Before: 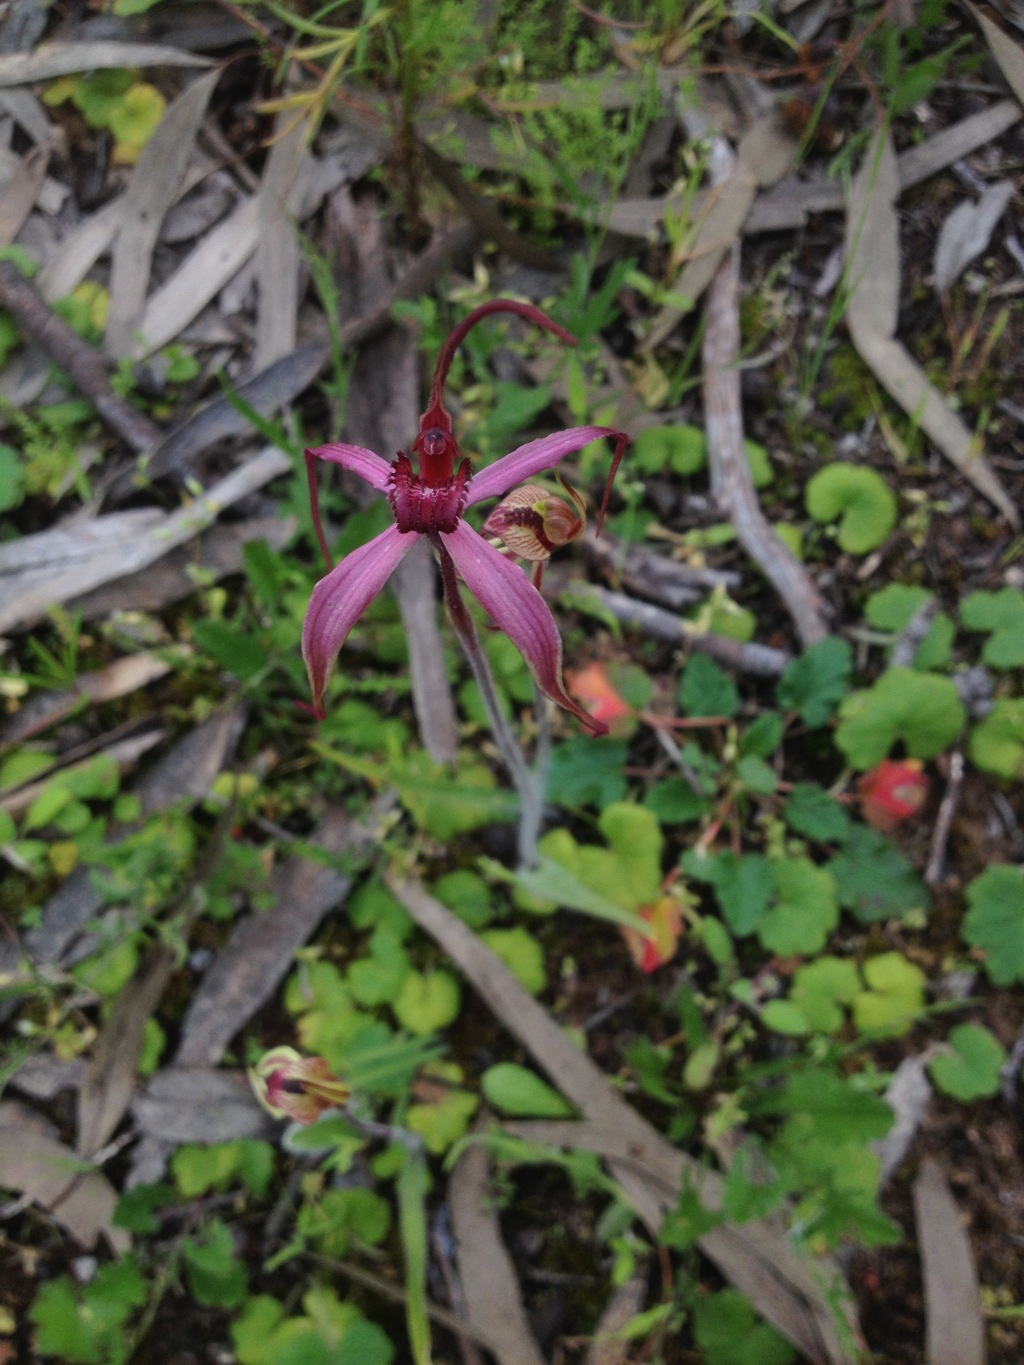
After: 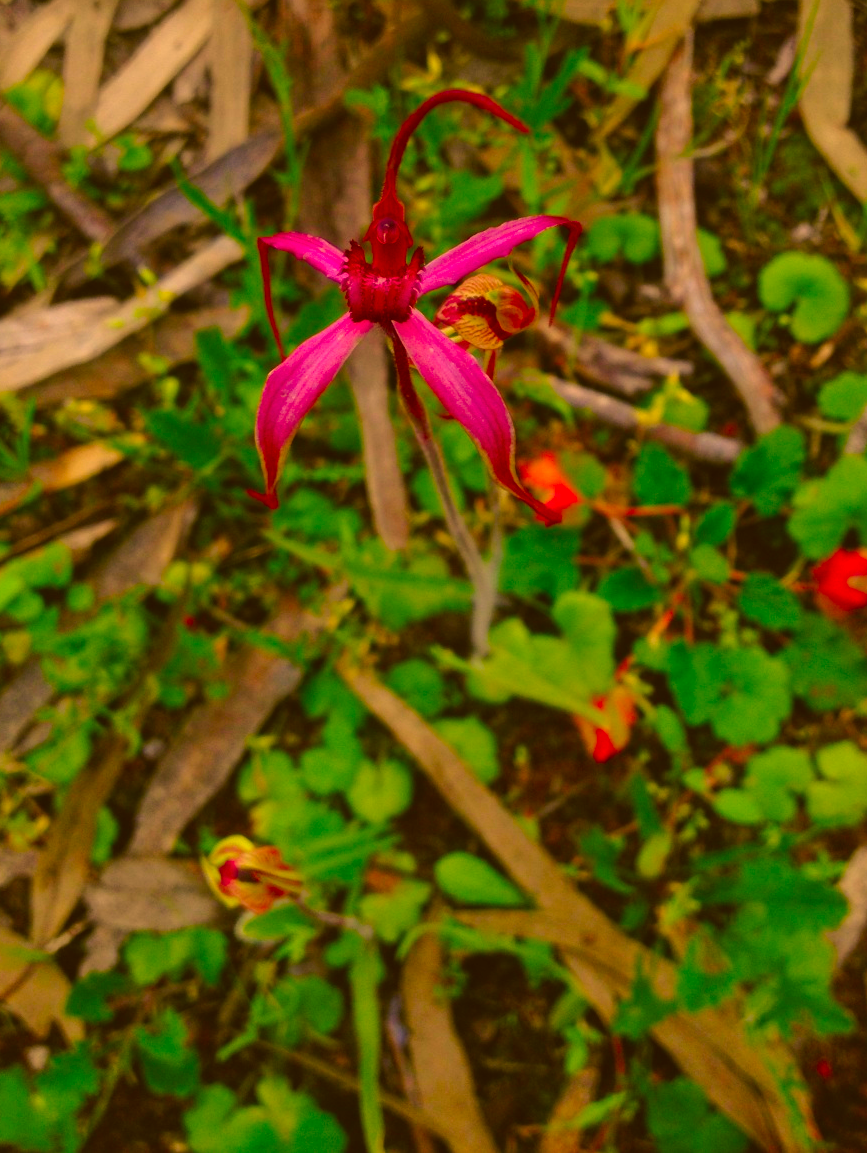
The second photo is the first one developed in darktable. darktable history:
crop and rotate: left 4.662%, top 15.498%, right 10.643%
color correction: highlights a* 10.89, highlights b* 30.32, shadows a* 2.76, shadows b* 16.96, saturation 1.74
color balance rgb: shadows lift › chroma 0.863%, shadows lift › hue 116.02°, global offset › luminance 0.523%, perceptual saturation grading › global saturation 20%, perceptual saturation grading › highlights -25.455%, perceptual saturation grading › shadows 49.392%
exposure: exposure -0.04 EV, compensate highlight preservation false
